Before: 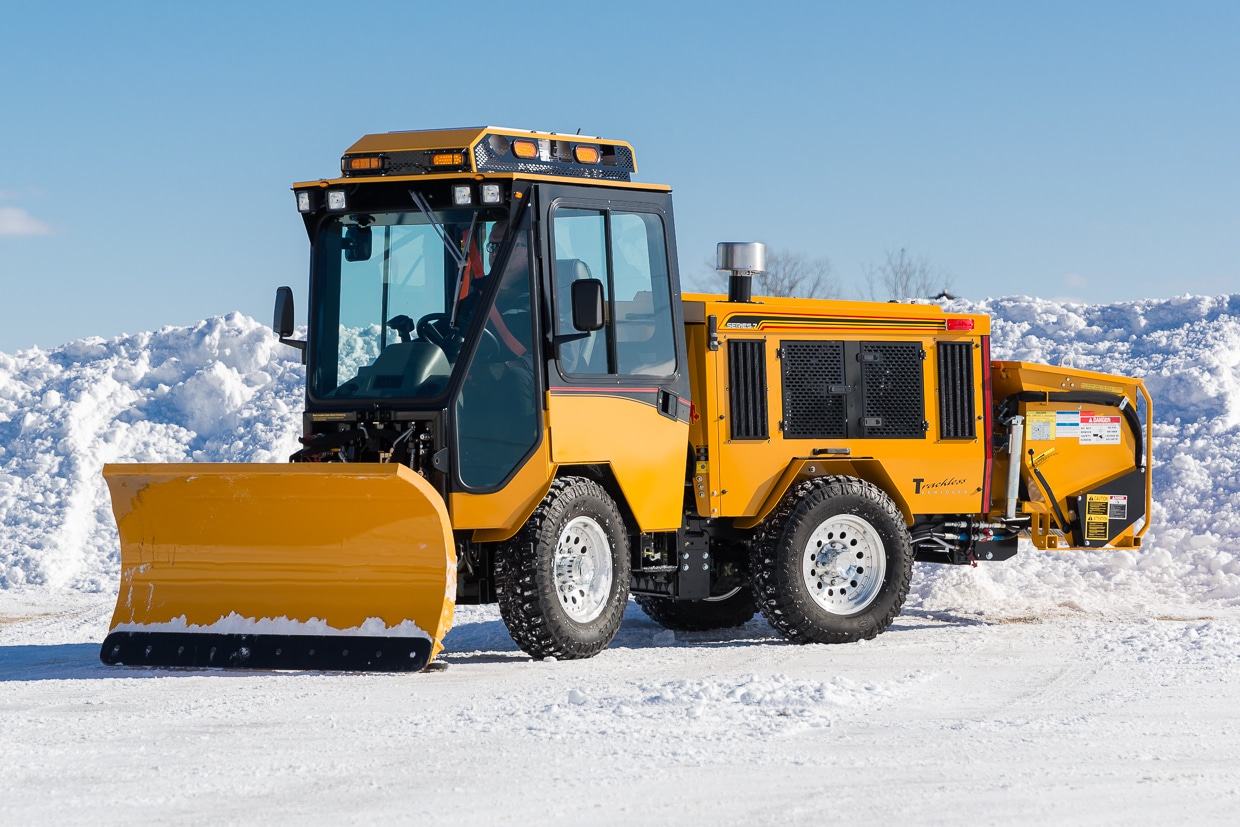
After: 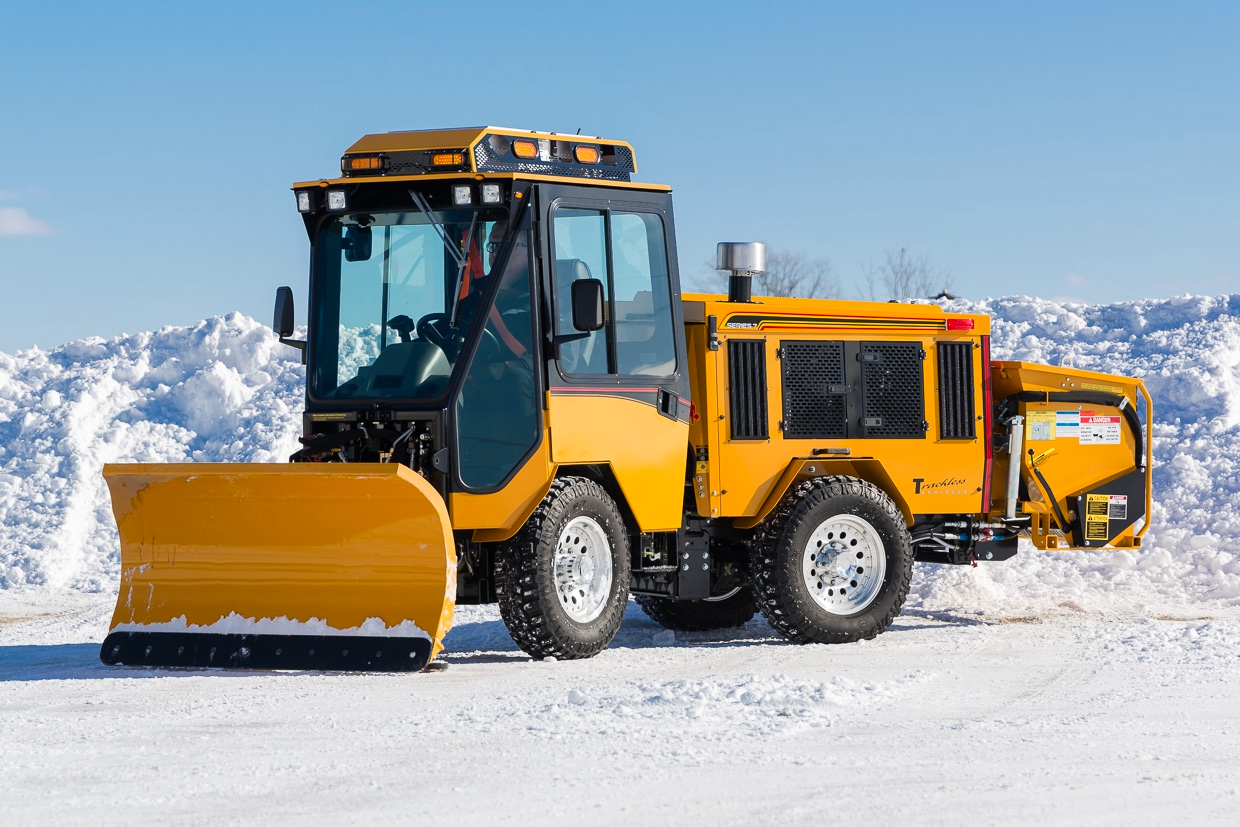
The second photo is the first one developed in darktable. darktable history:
contrast brightness saturation: contrast 0.04, saturation 0.07
tone equalizer: on, module defaults
